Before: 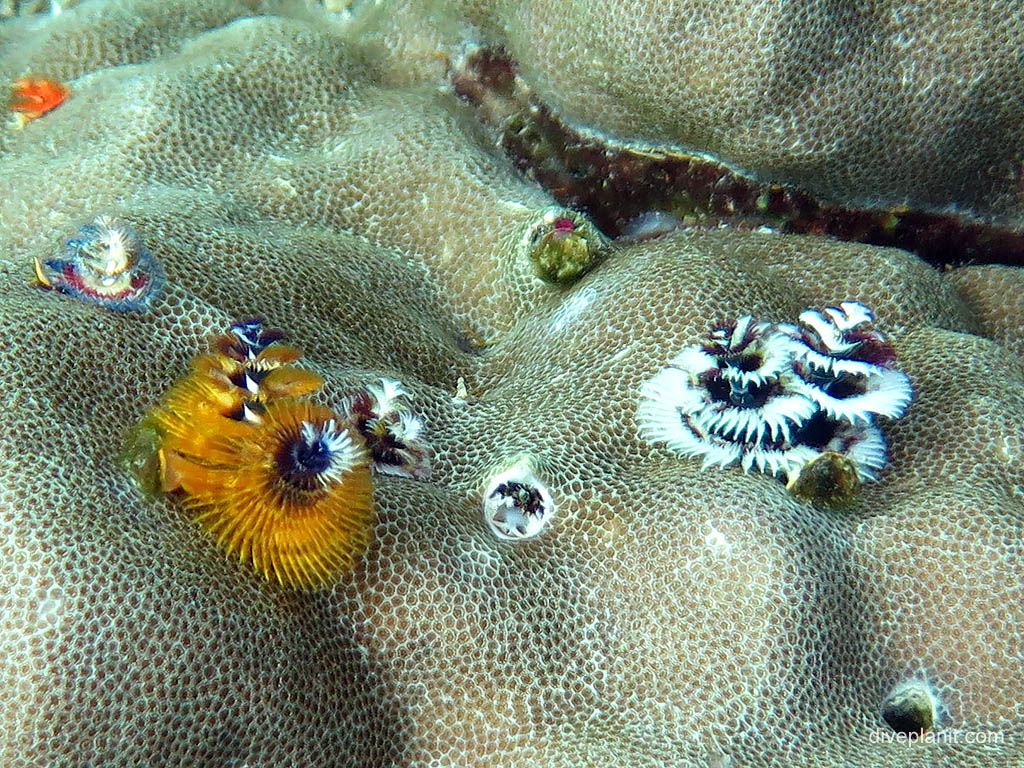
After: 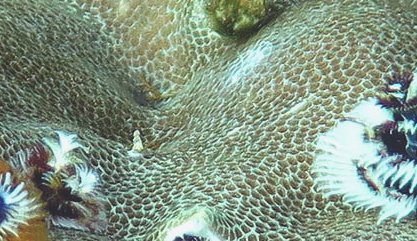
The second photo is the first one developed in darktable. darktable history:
exposure: black level correction -0.026, exposure -0.119 EV, compensate highlight preservation false
crop: left 31.691%, top 32.167%, right 27.55%, bottom 36.378%
local contrast: mode bilateral grid, contrast 21, coarseness 51, detail 101%, midtone range 0.2
